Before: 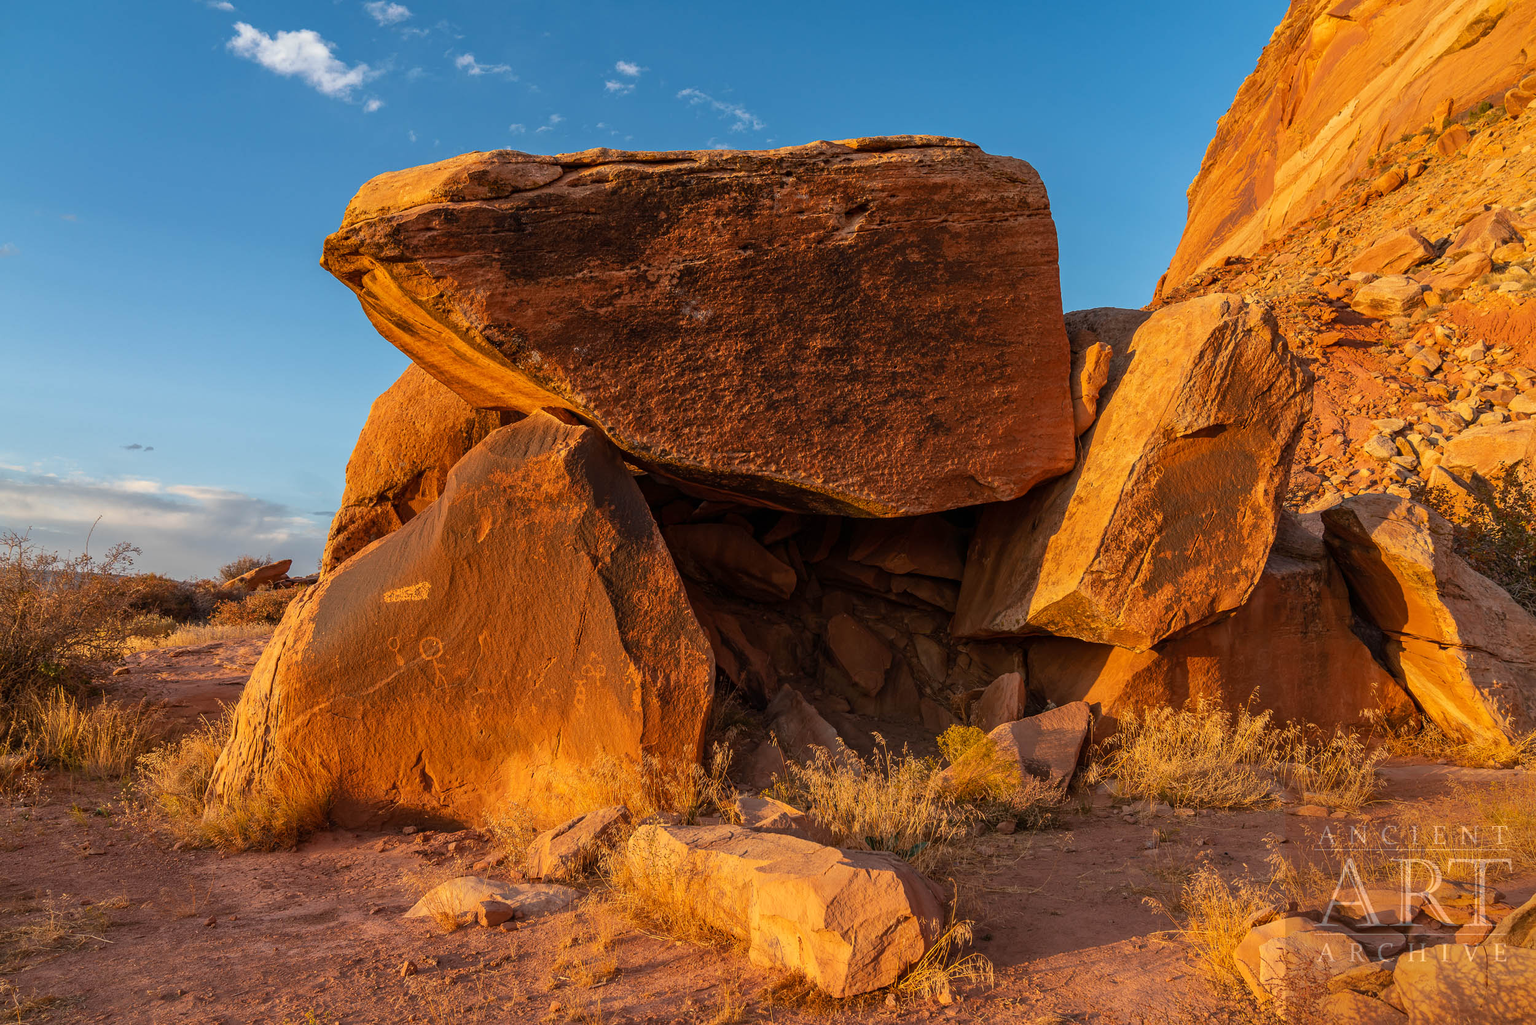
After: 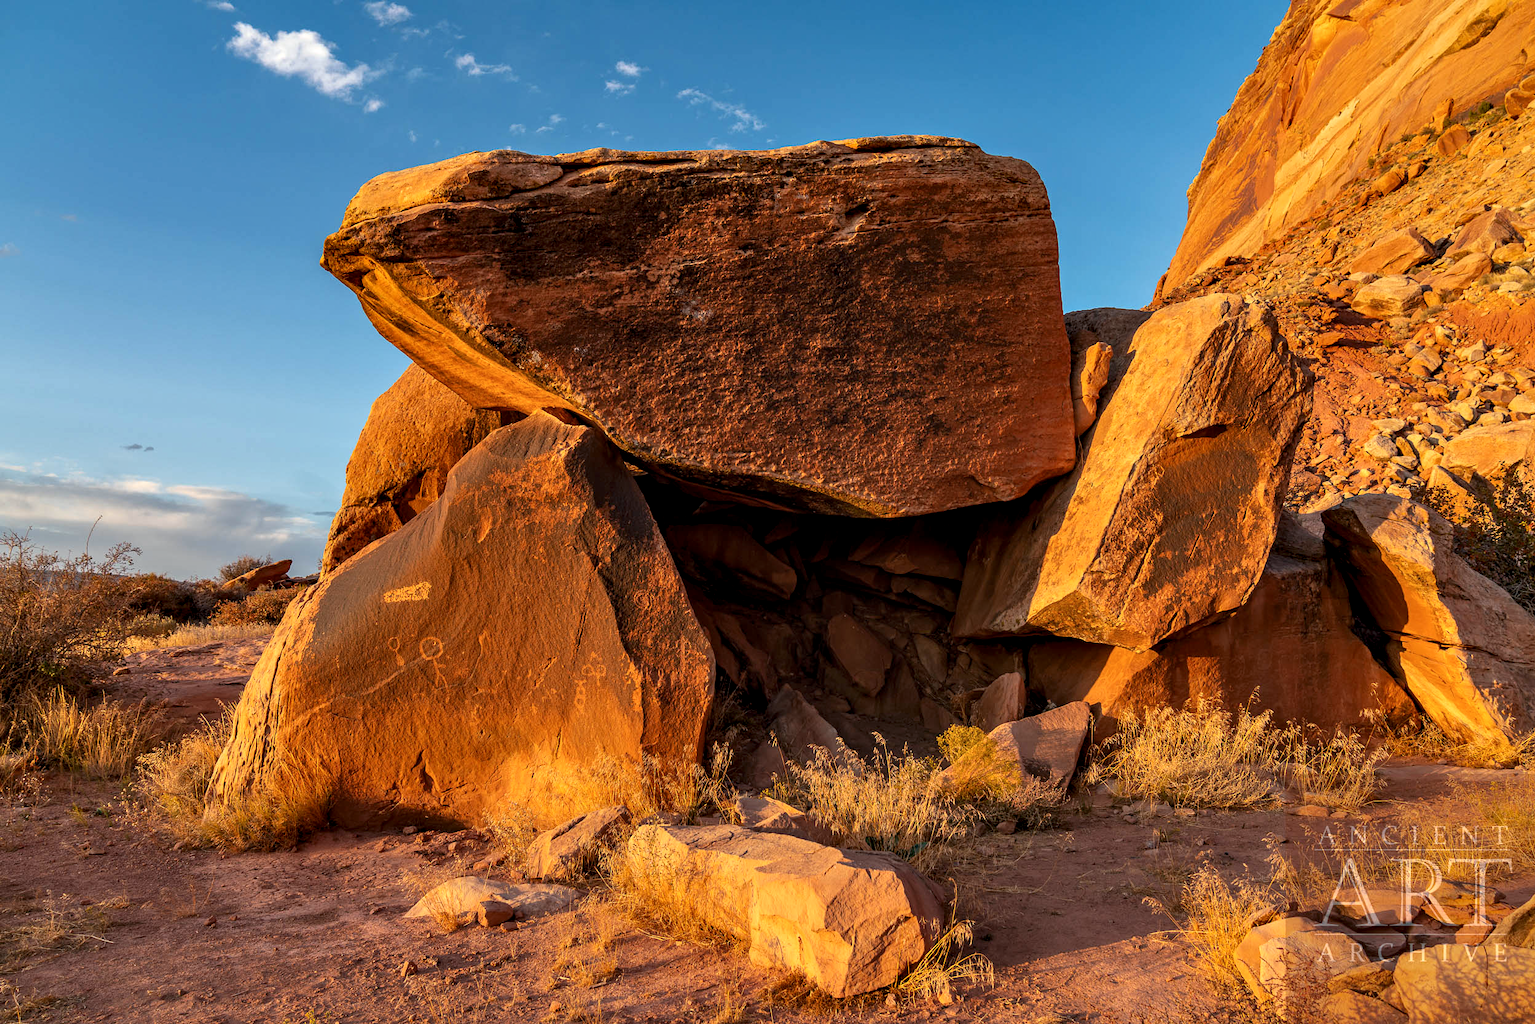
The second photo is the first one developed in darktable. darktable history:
contrast equalizer: y [[0.6 ×6], [0.55 ×6], [0 ×6], [0 ×6], [0 ×6]], mix 0.594
color correction: highlights b* -0.012, saturation 0.981
